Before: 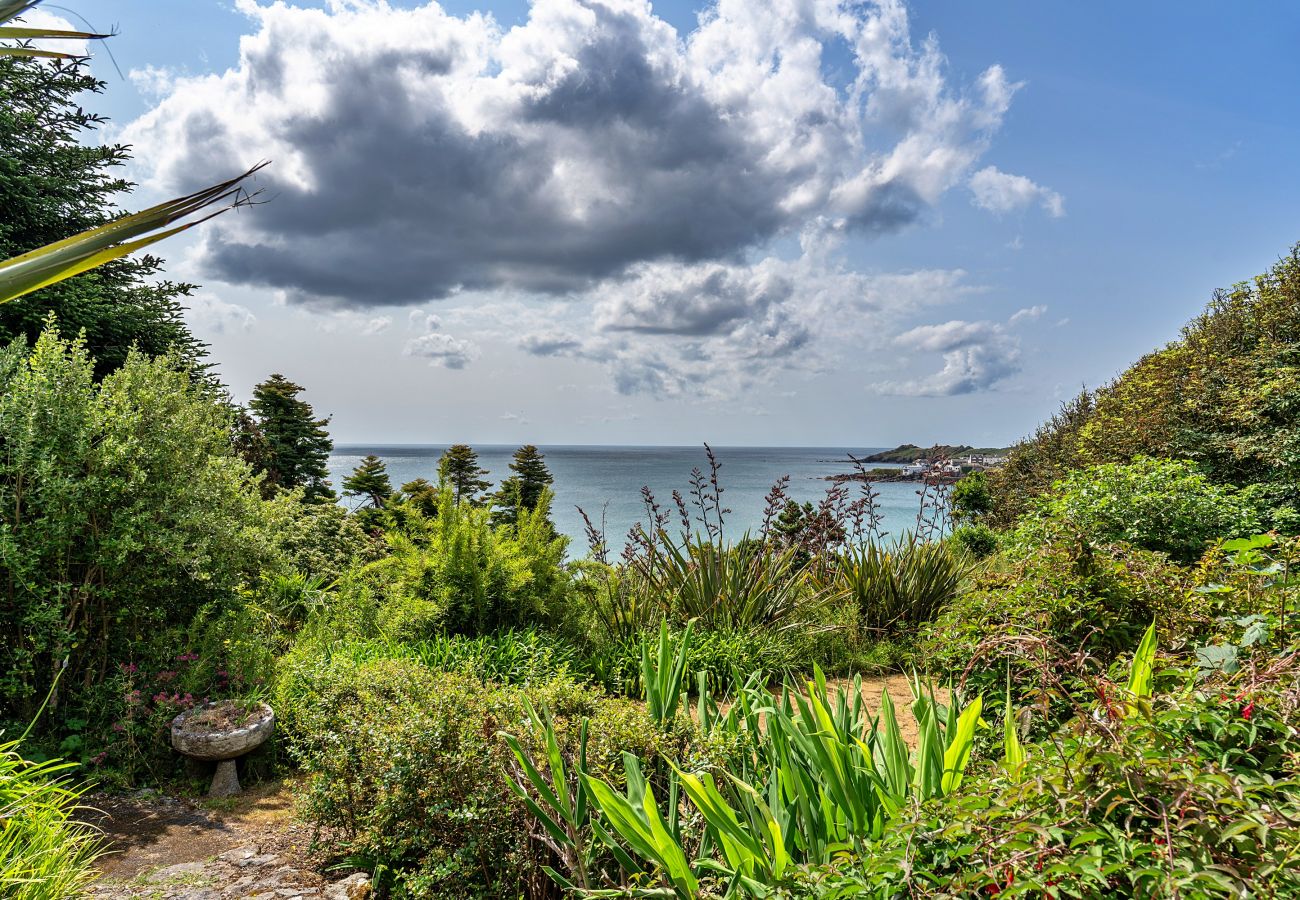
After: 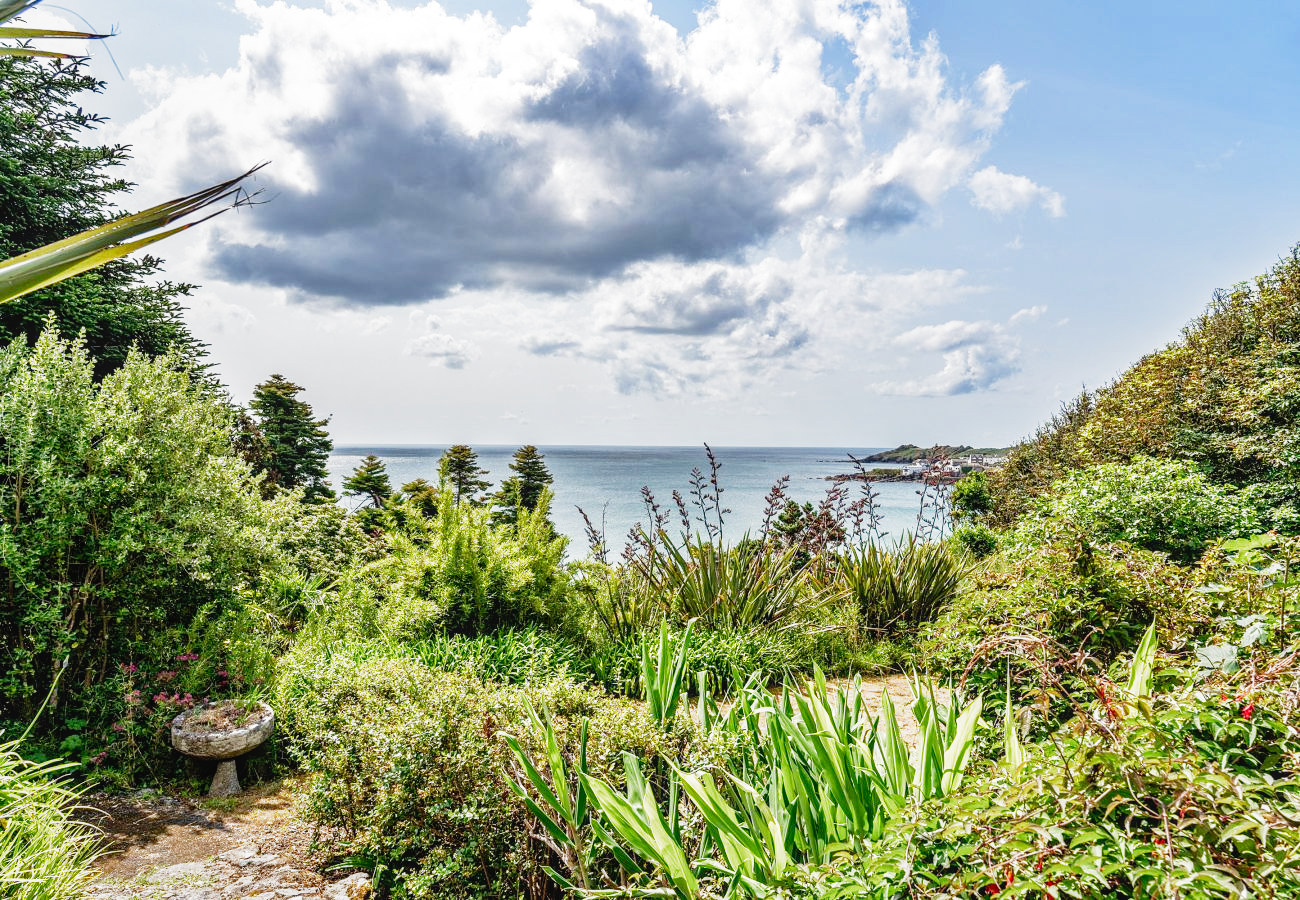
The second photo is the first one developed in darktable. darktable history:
filmic rgb: middle gray luminance 9.23%, black relative exposure -10.55 EV, white relative exposure 3.45 EV, threshold 6 EV, target black luminance 0%, hardness 5.98, latitude 59.69%, contrast 1.087, highlights saturation mix 5%, shadows ↔ highlights balance 29.23%, add noise in highlights 0, preserve chrominance no, color science v3 (2019), use custom middle-gray values true, iterations of high-quality reconstruction 0, contrast in highlights soft, enable highlight reconstruction true
local contrast: detail 110%
